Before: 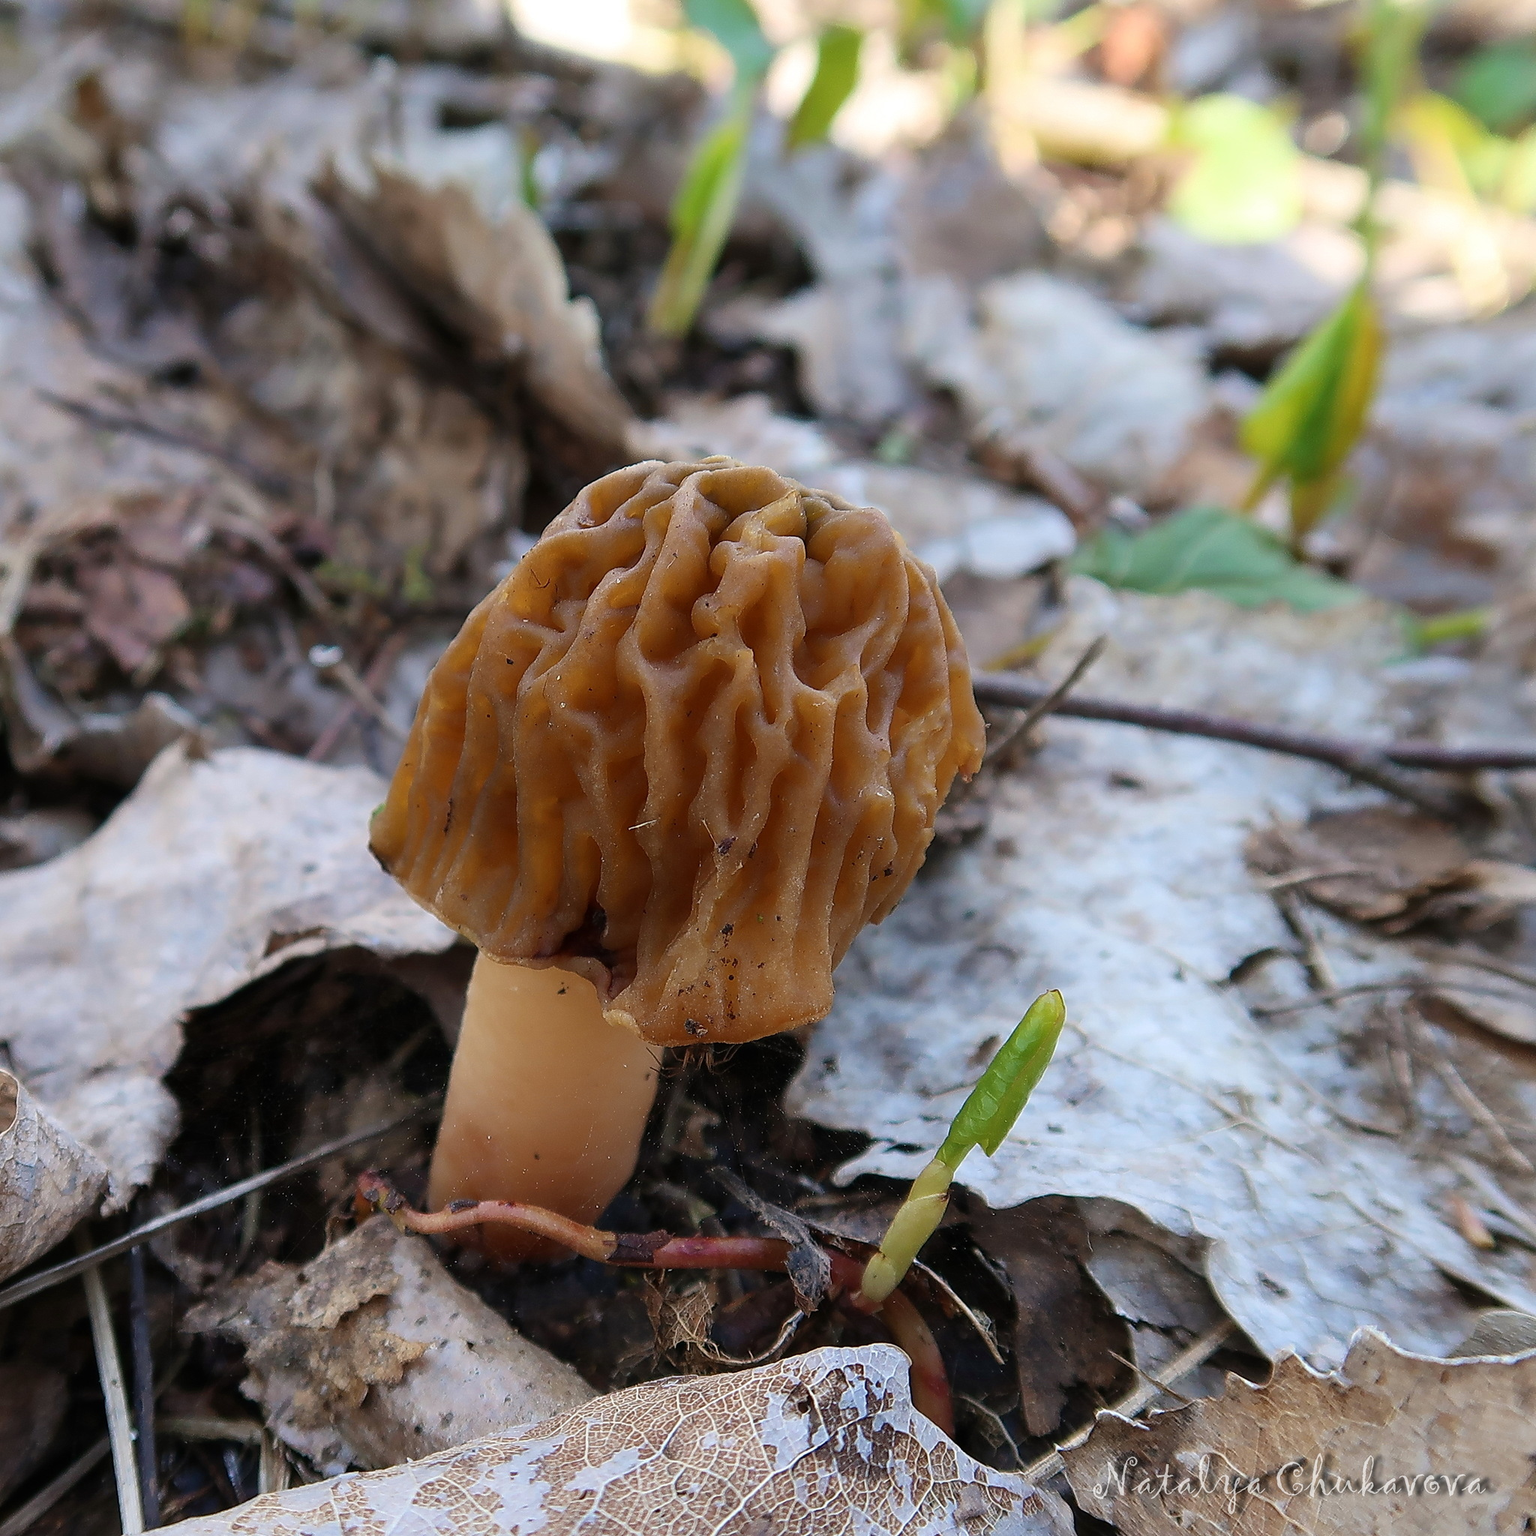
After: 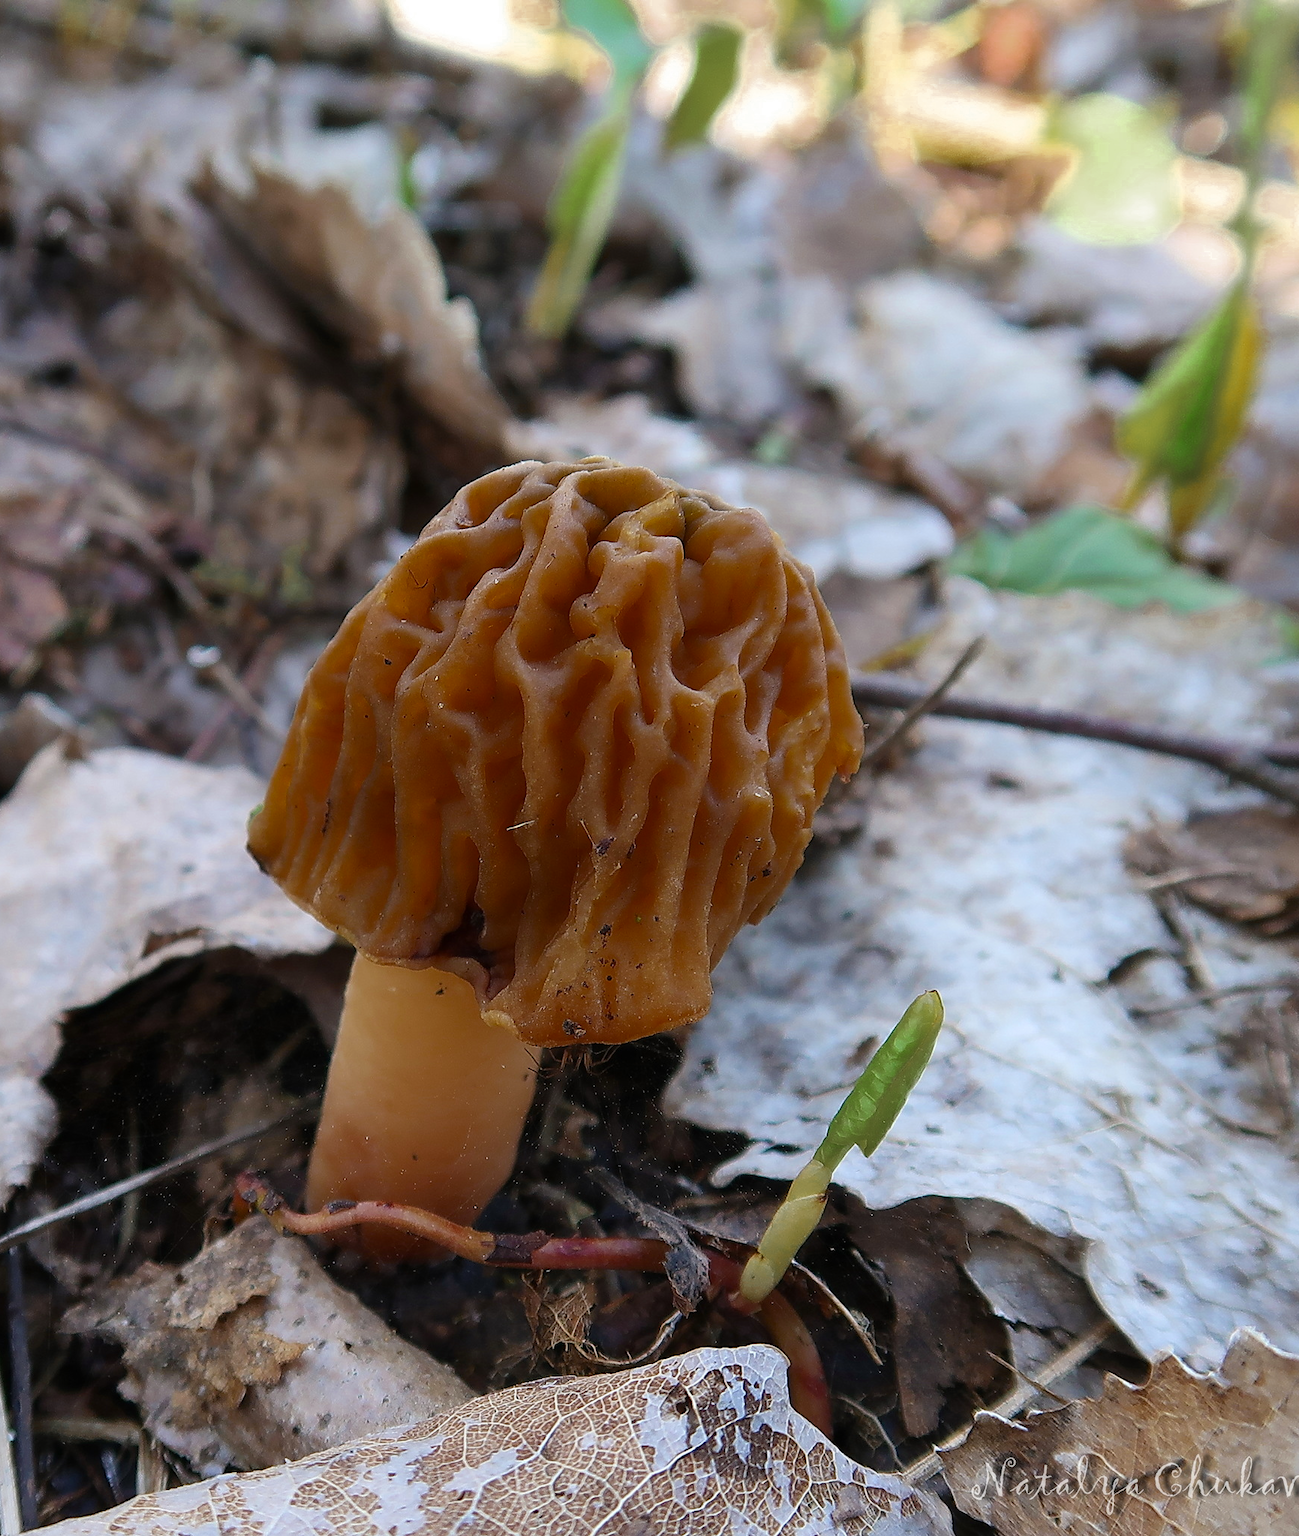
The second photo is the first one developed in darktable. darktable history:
crop: left 7.988%, right 7.44%
color zones: curves: ch0 [(0.11, 0.396) (0.195, 0.36) (0.25, 0.5) (0.303, 0.412) (0.357, 0.544) (0.75, 0.5) (0.967, 0.328)]; ch1 [(0, 0.468) (0.112, 0.512) (0.202, 0.6) (0.25, 0.5) (0.307, 0.352) (0.357, 0.544) (0.75, 0.5) (0.963, 0.524)]
